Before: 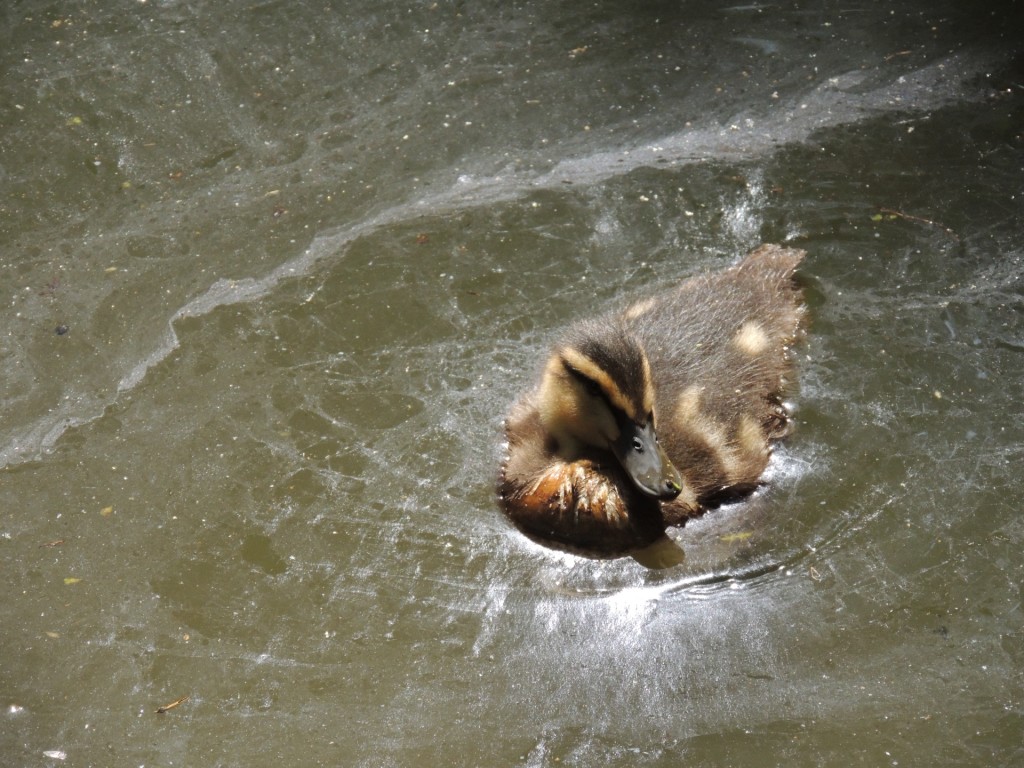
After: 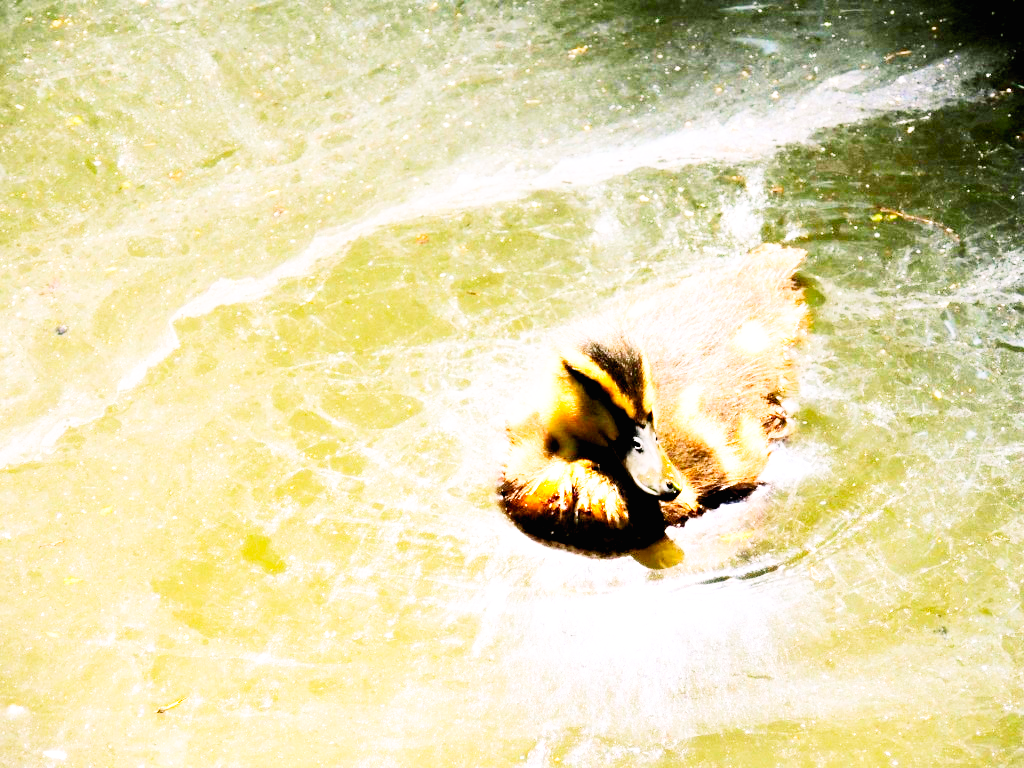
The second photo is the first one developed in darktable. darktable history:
exposure: black level correction 0.01, exposure 1 EV, compensate highlight preservation false
base curve: curves: ch0 [(0, 0) (0.007, 0.004) (0.027, 0.03) (0.046, 0.07) (0.207, 0.54) (0.442, 0.872) (0.673, 0.972) (1, 1)], preserve colors none
contrast brightness saturation: contrast 0.2, brightness 0.16, saturation 0.22
color balance rgb: shadows lift › chroma 2%, shadows lift › hue 217.2°, power › chroma 0.25%, power › hue 60°, highlights gain › chroma 1.5%, highlights gain › hue 309.6°, global offset › luminance -0.25%, perceptual saturation grading › global saturation 15%, global vibrance 15%
